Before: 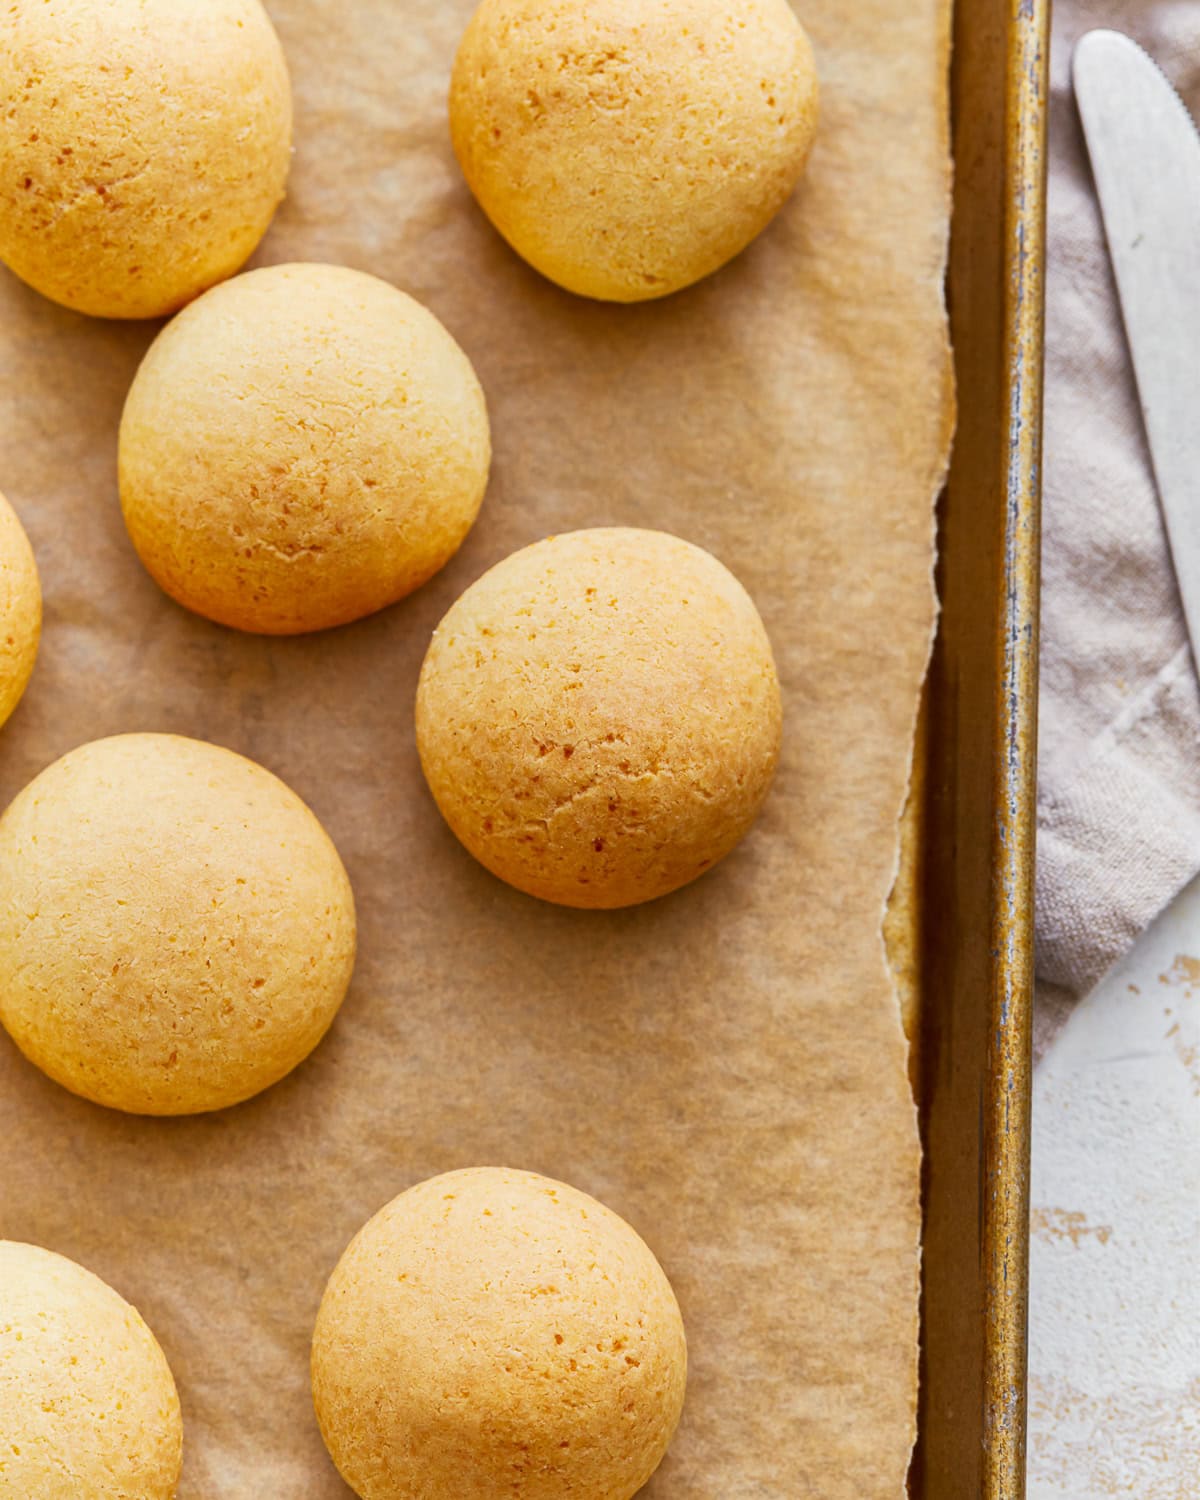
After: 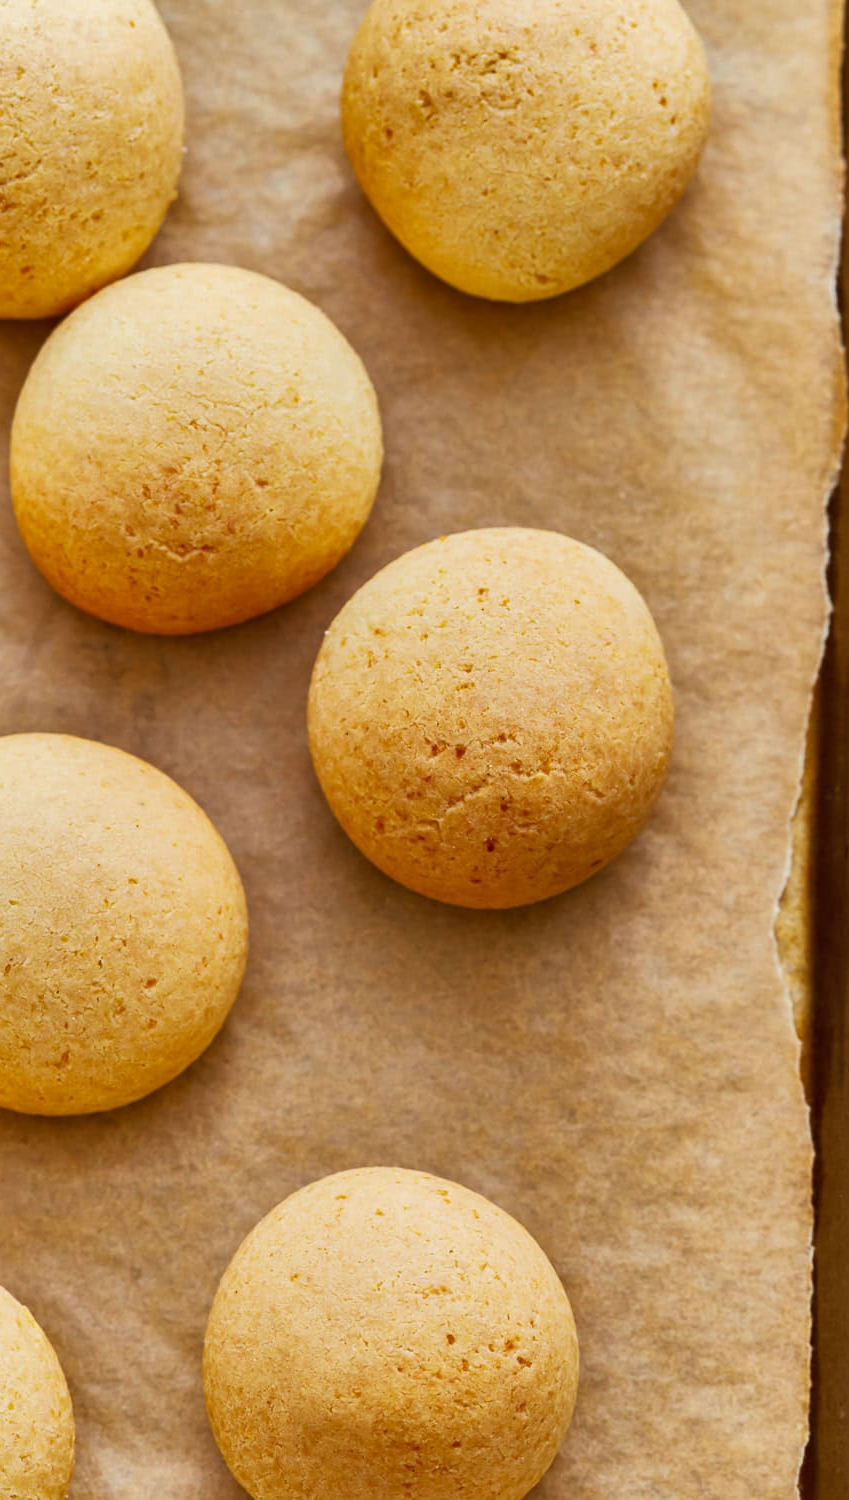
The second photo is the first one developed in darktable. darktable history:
shadows and highlights: highlights color adjustment 0.391%, soften with gaussian
crop and rotate: left 9.006%, right 20.223%
